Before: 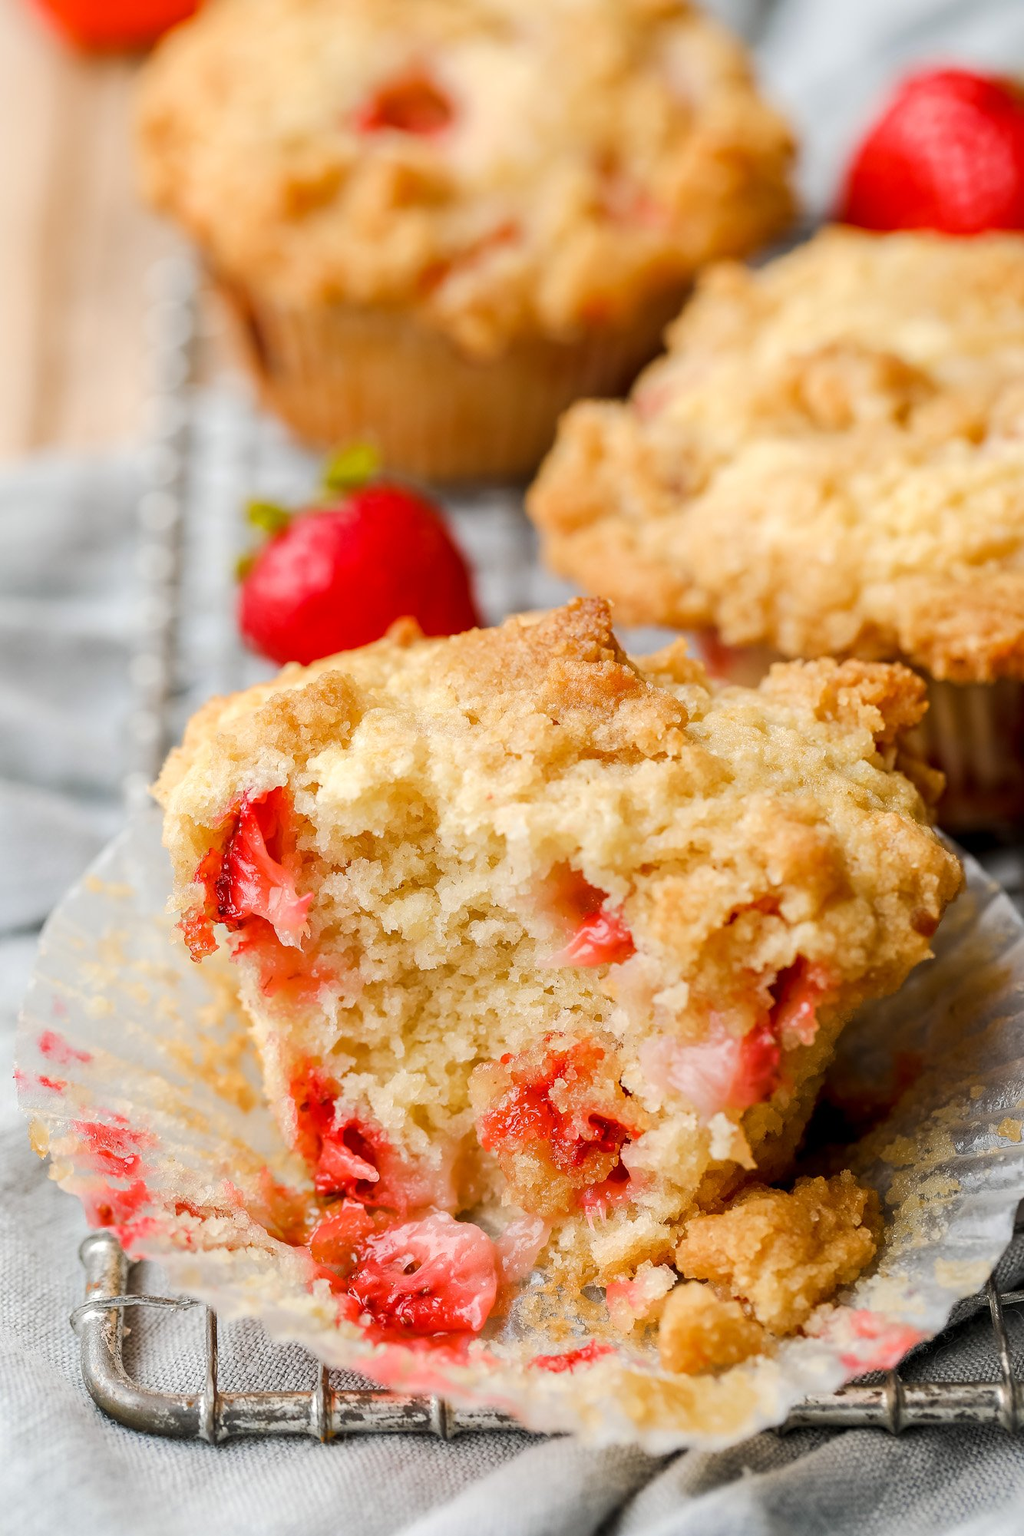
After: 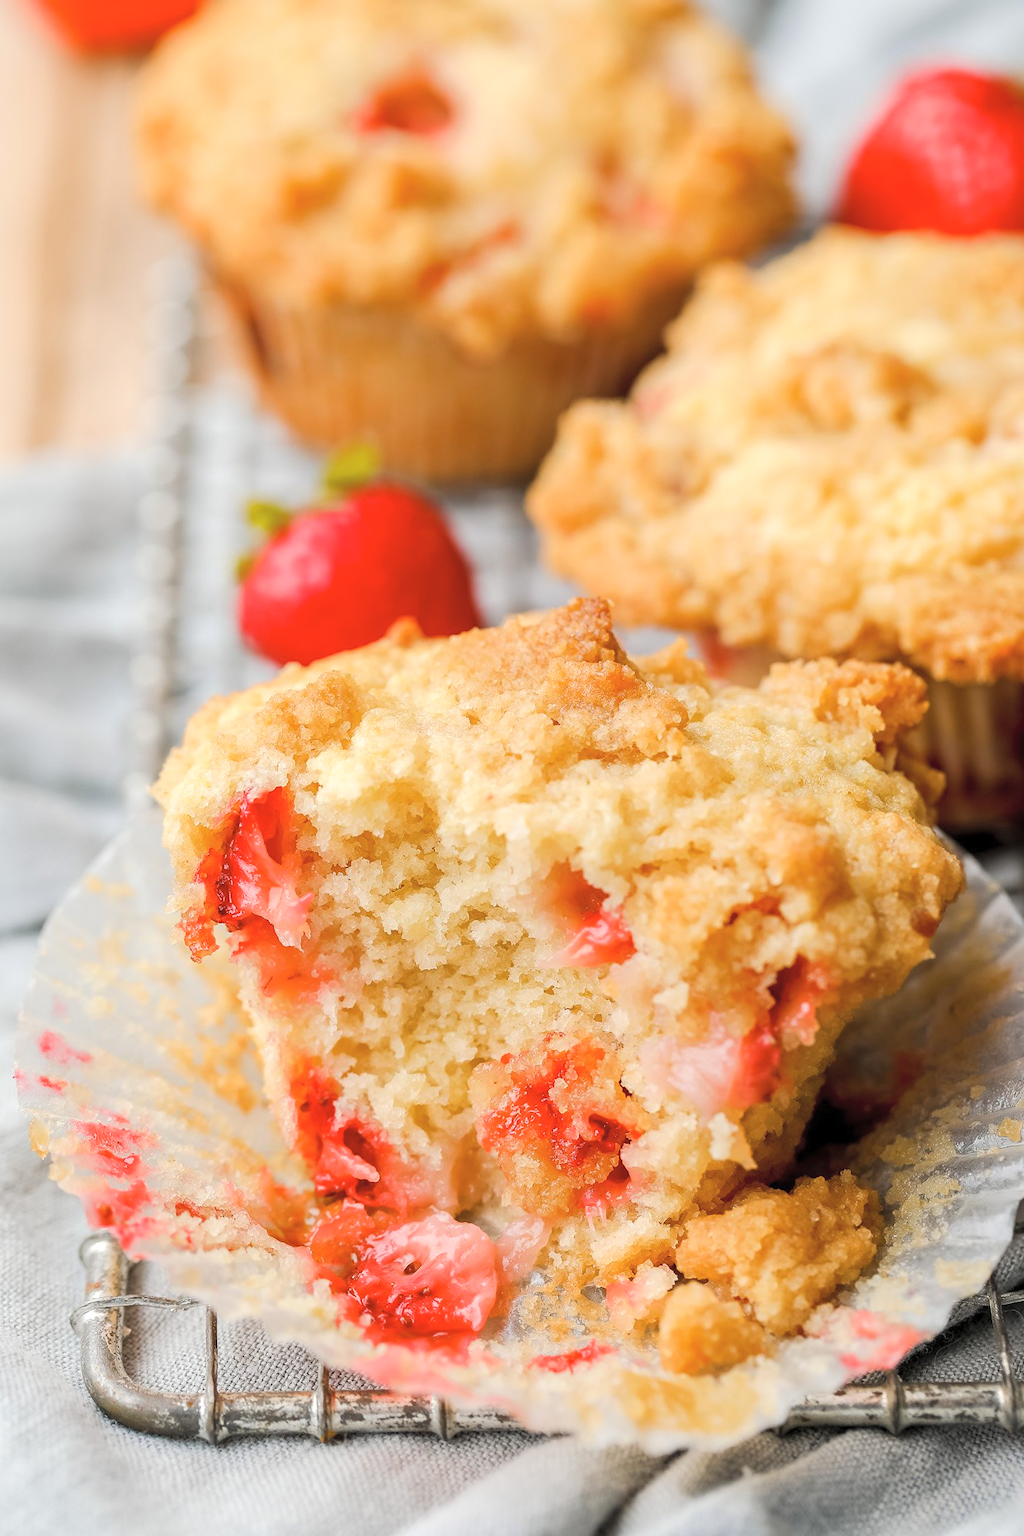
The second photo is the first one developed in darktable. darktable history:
contrast brightness saturation: brightness 0.146
